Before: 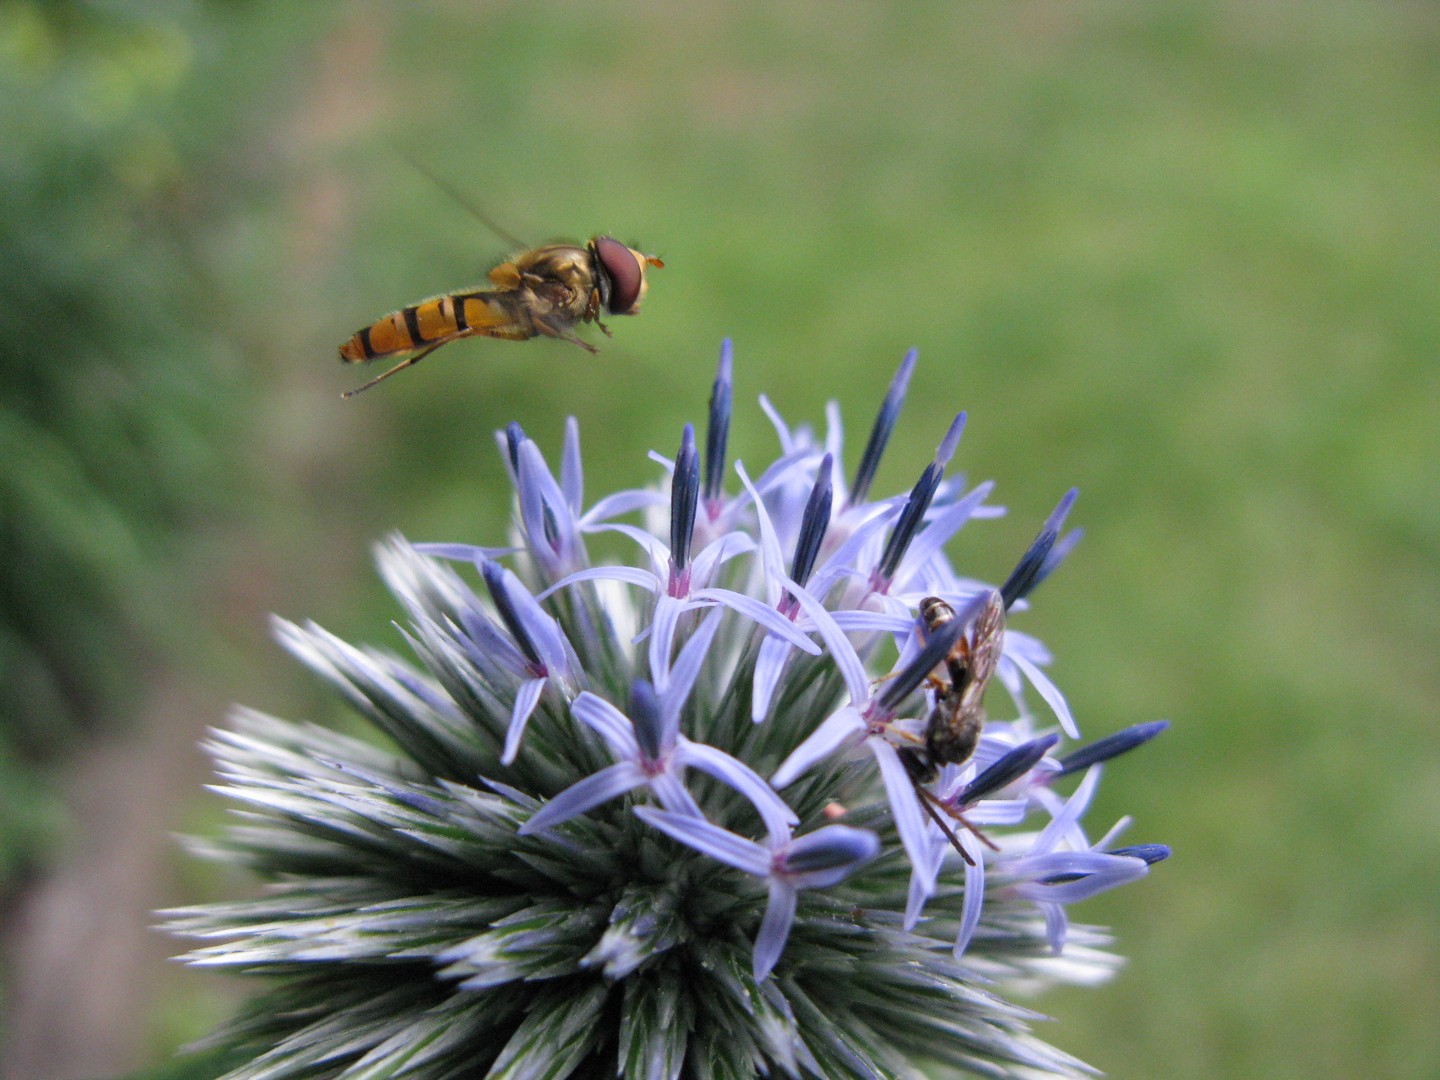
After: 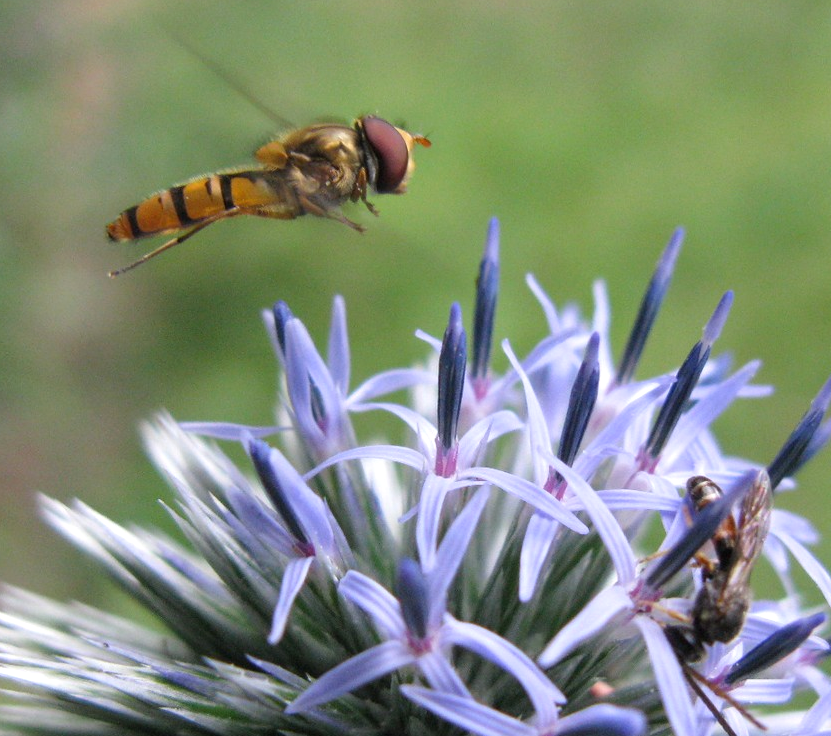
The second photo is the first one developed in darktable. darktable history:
exposure: exposure 0.2 EV, compensate highlight preservation false
crop: left 16.202%, top 11.208%, right 26.045%, bottom 20.557%
